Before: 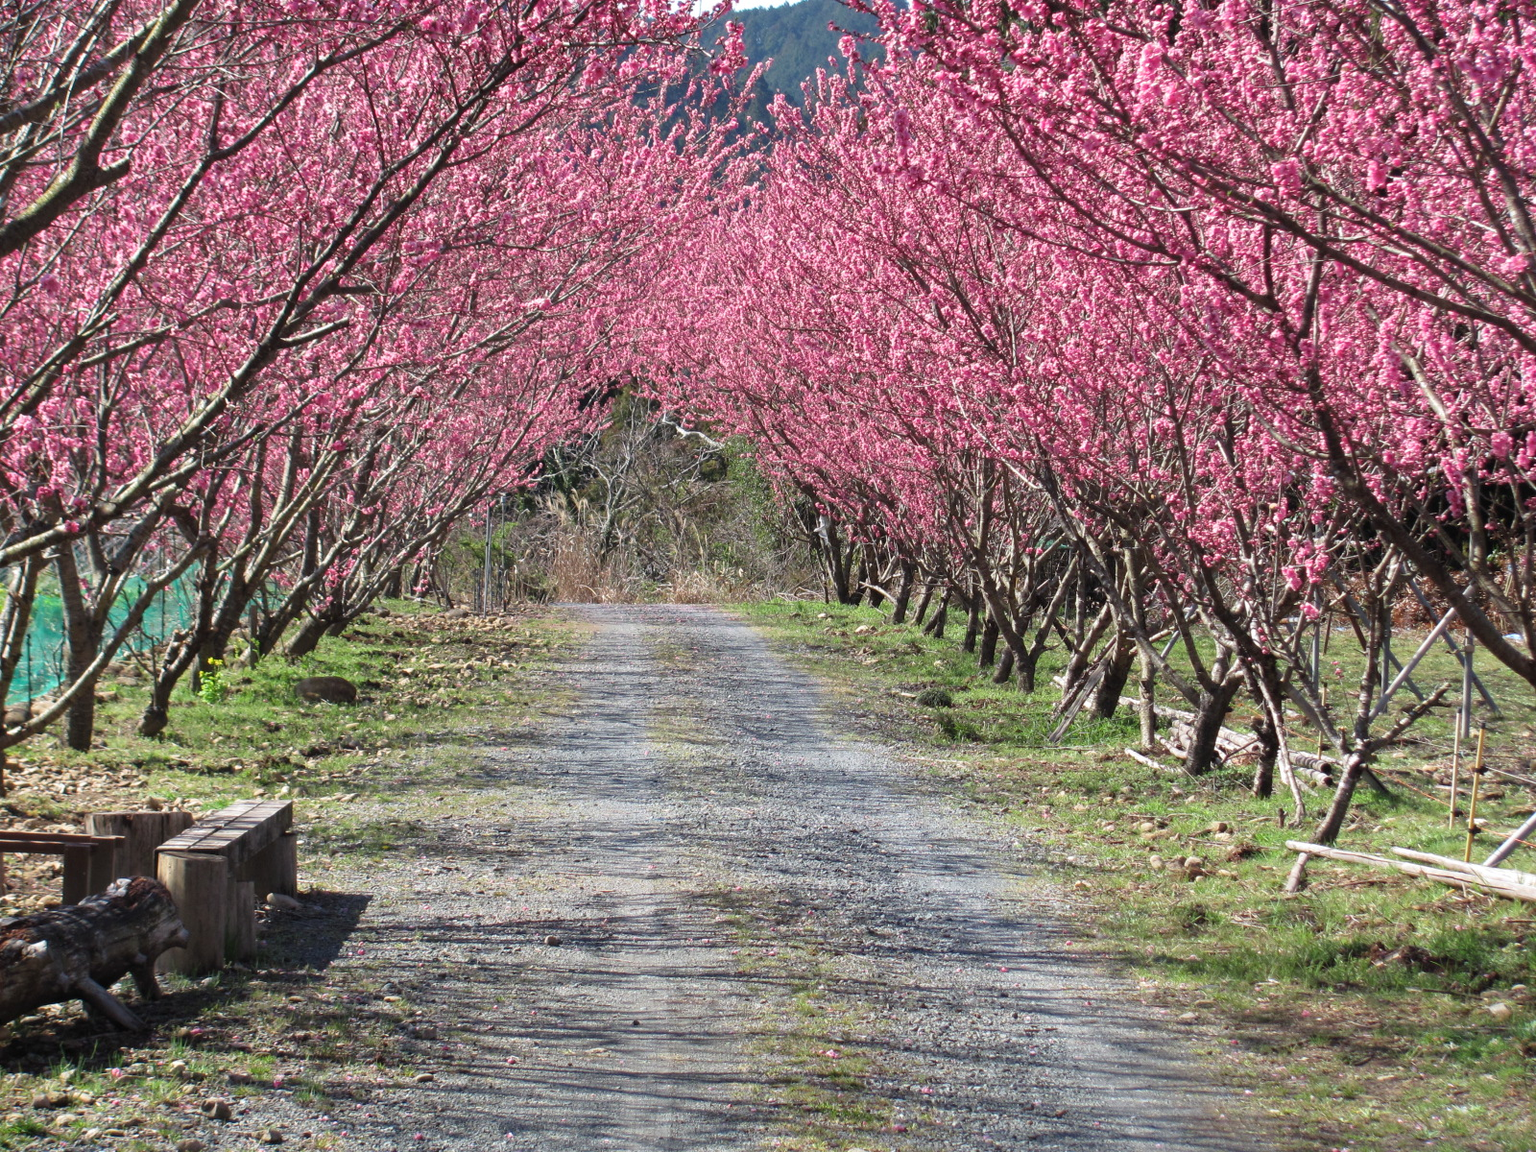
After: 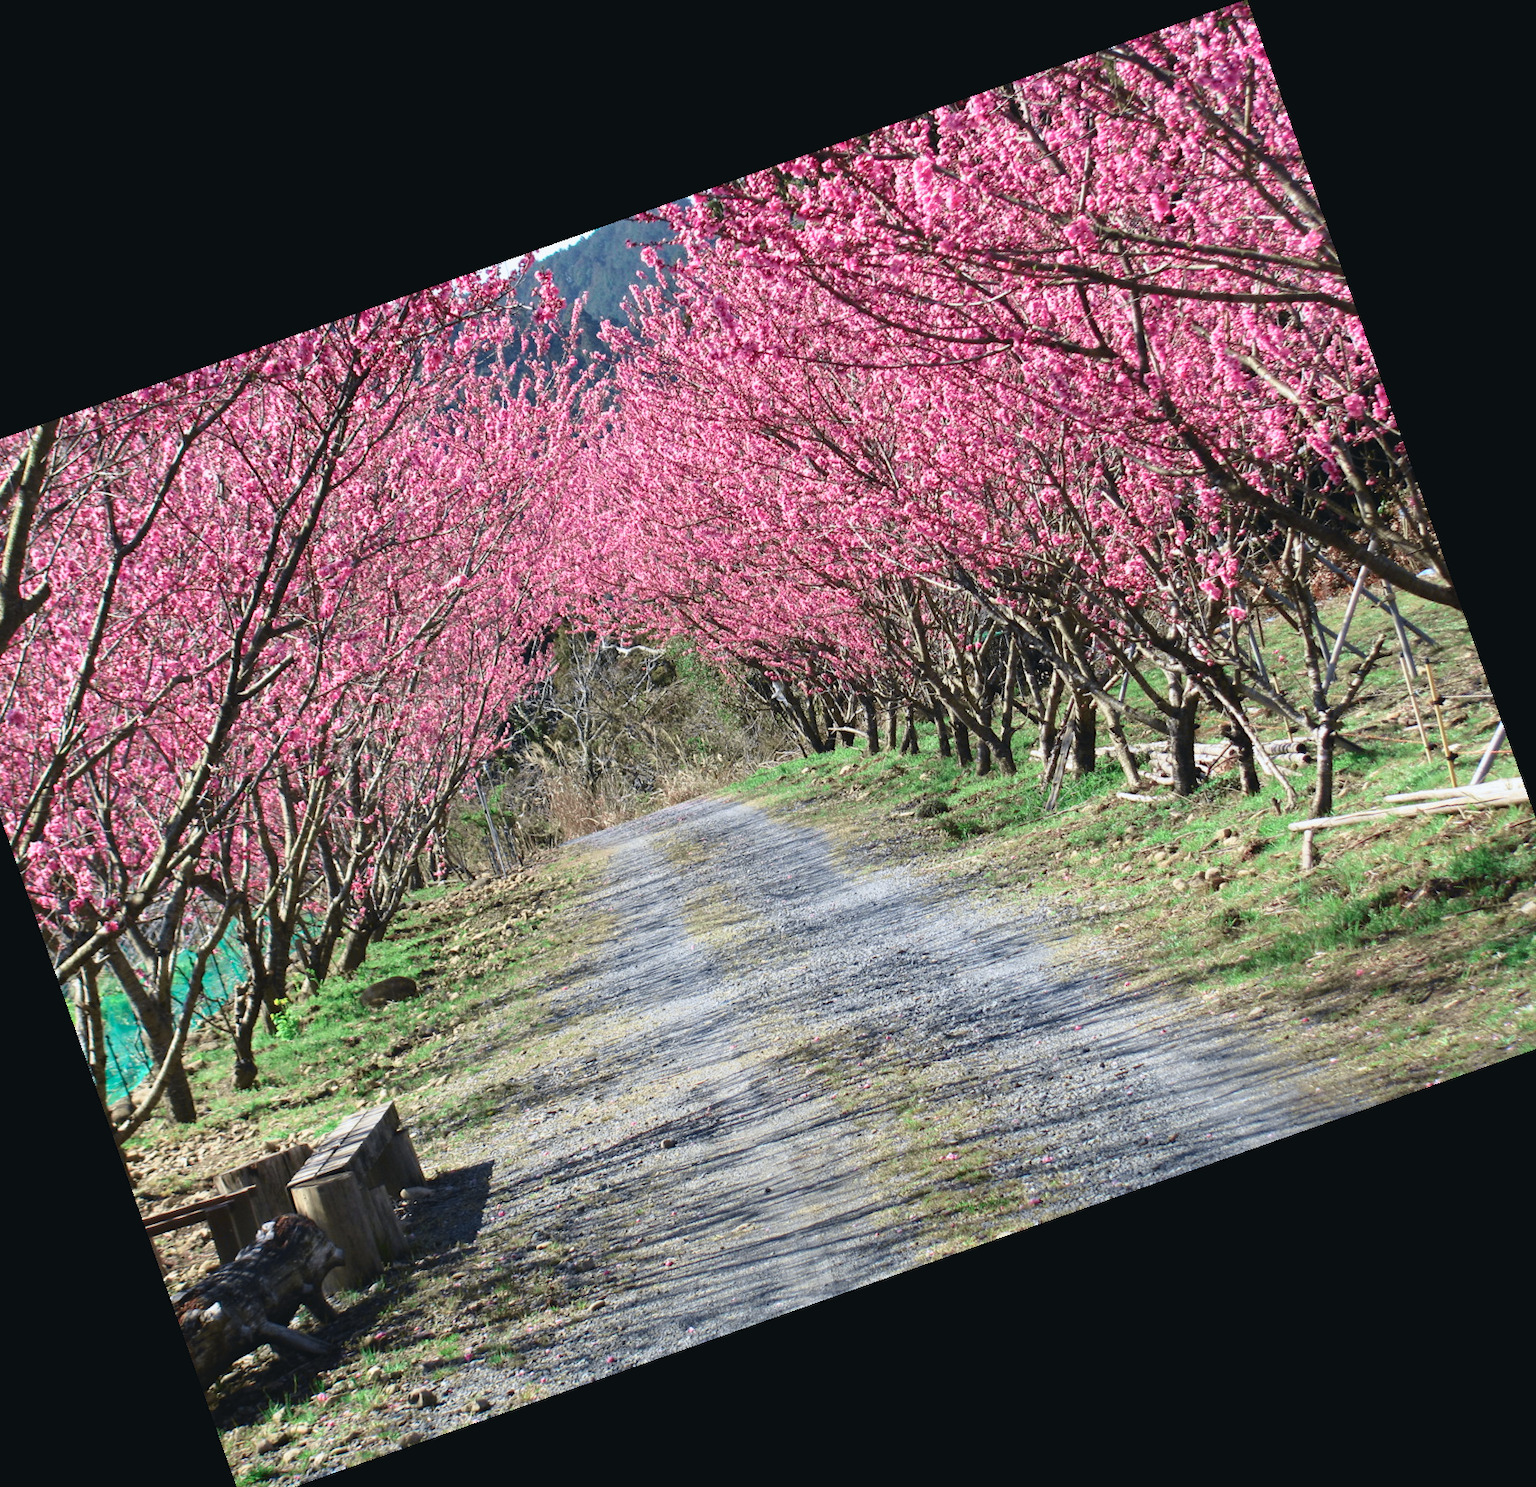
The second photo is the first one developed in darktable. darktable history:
crop and rotate: angle 19.43°, left 6.812%, right 4.125%, bottom 1.087%
tone curve: curves: ch0 [(0, 0.039) (0.104, 0.103) (0.273, 0.267) (0.448, 0.487) (0.704, 0.761) (0.886, 0.922) (0.994, 0.971)]; ch1 [(0, 0) (0.335, 0.298) (0.446, 0.413) (0.485, 0.487) (0.515, 0.503) (0.566, 0.563) (0.641, 0.655) (1, 1)]; ch2 [(0, 0) (0.314, 0.301) (0.421, 0.411) (0.502, 0.494) (0.528, 0.54) (0.557, 0.559) (0.612, 0.605) (0.722, 0.686) (1, 1)], color space Lab, independent channels, preserve colors none
